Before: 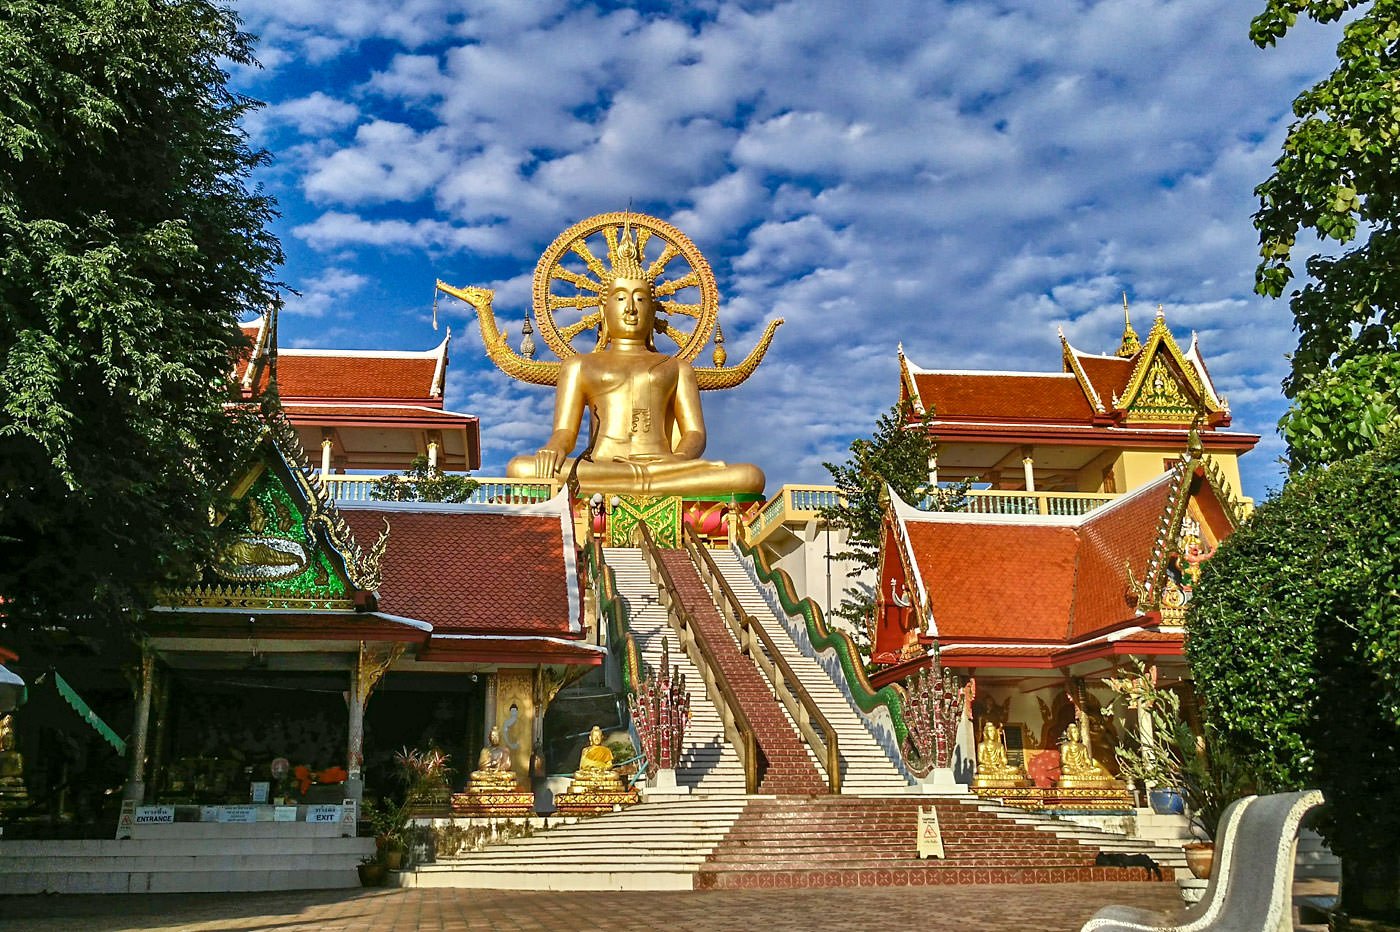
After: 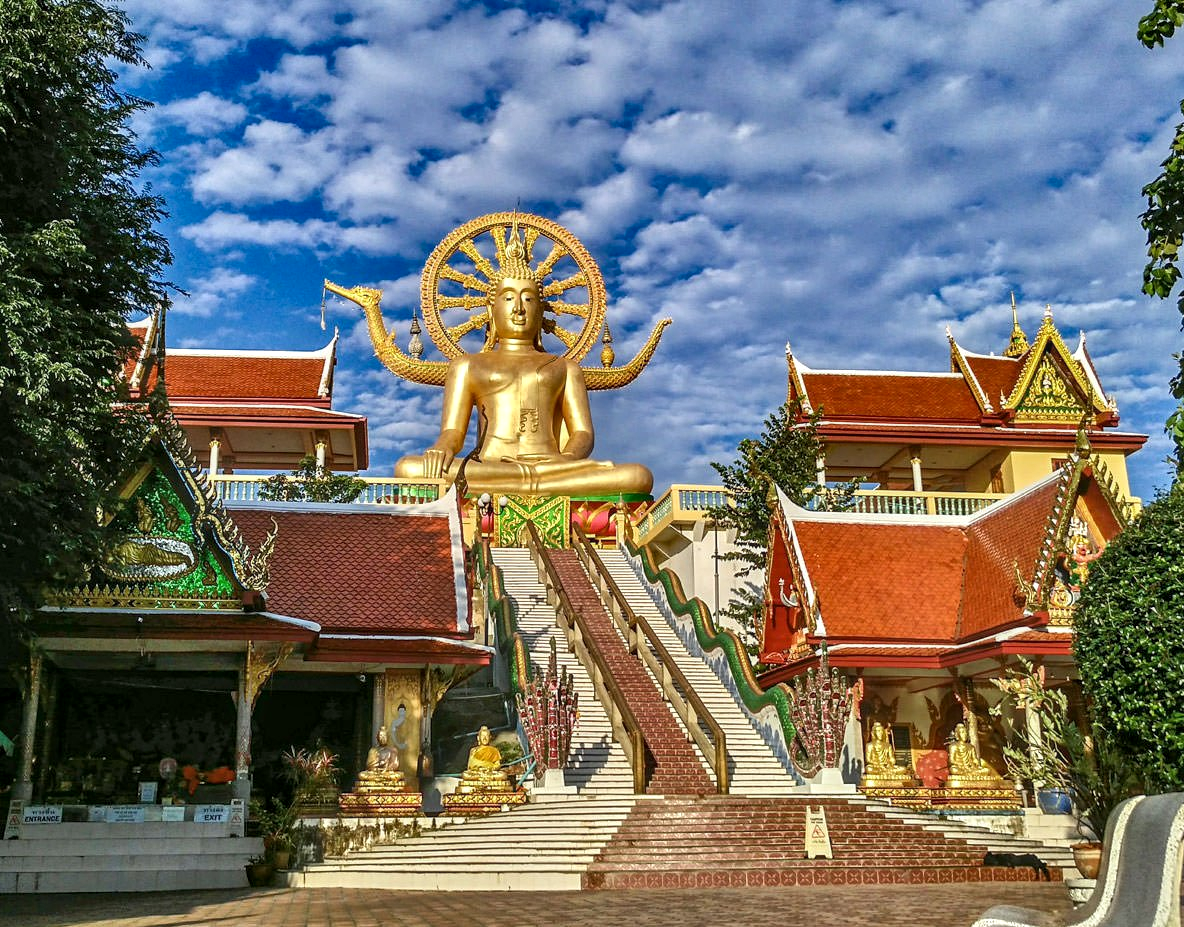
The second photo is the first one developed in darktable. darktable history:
local contrast: on, module defaults
crop: left 8.026%, right 7.374%
